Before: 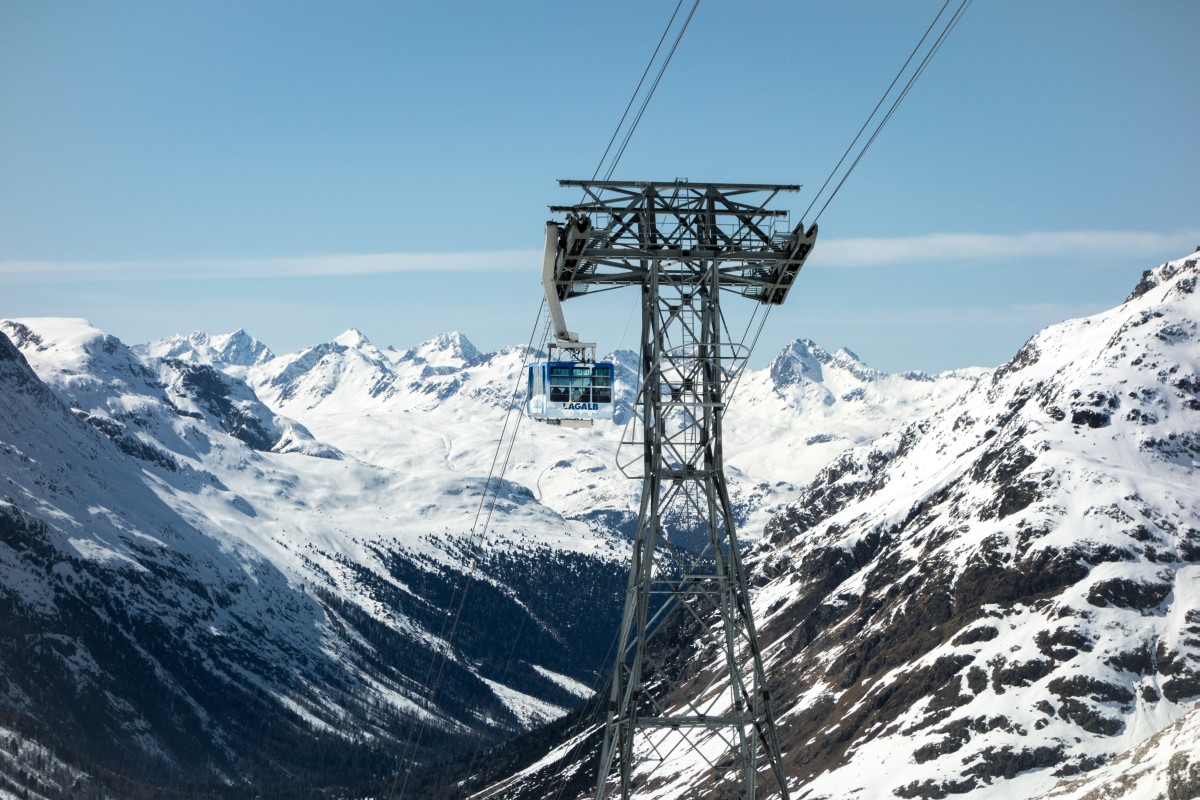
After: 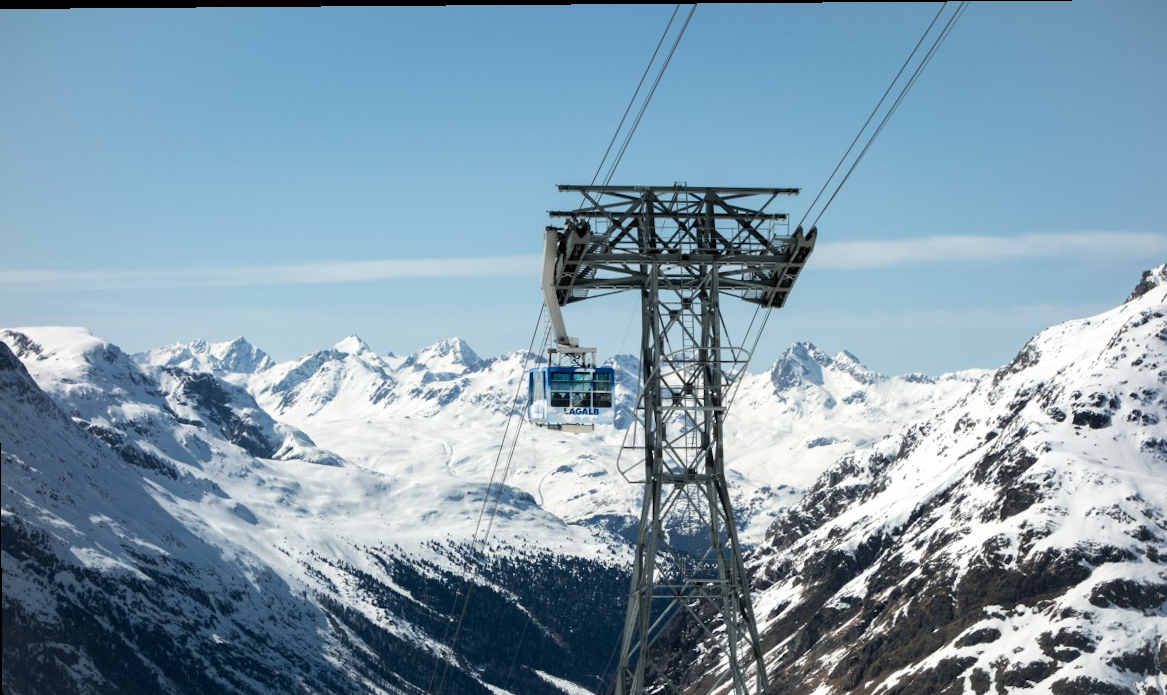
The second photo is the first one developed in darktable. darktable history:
crop and rotate: angle 0.457°, left 0.204%, right 3.004%, bottom 14.088%
